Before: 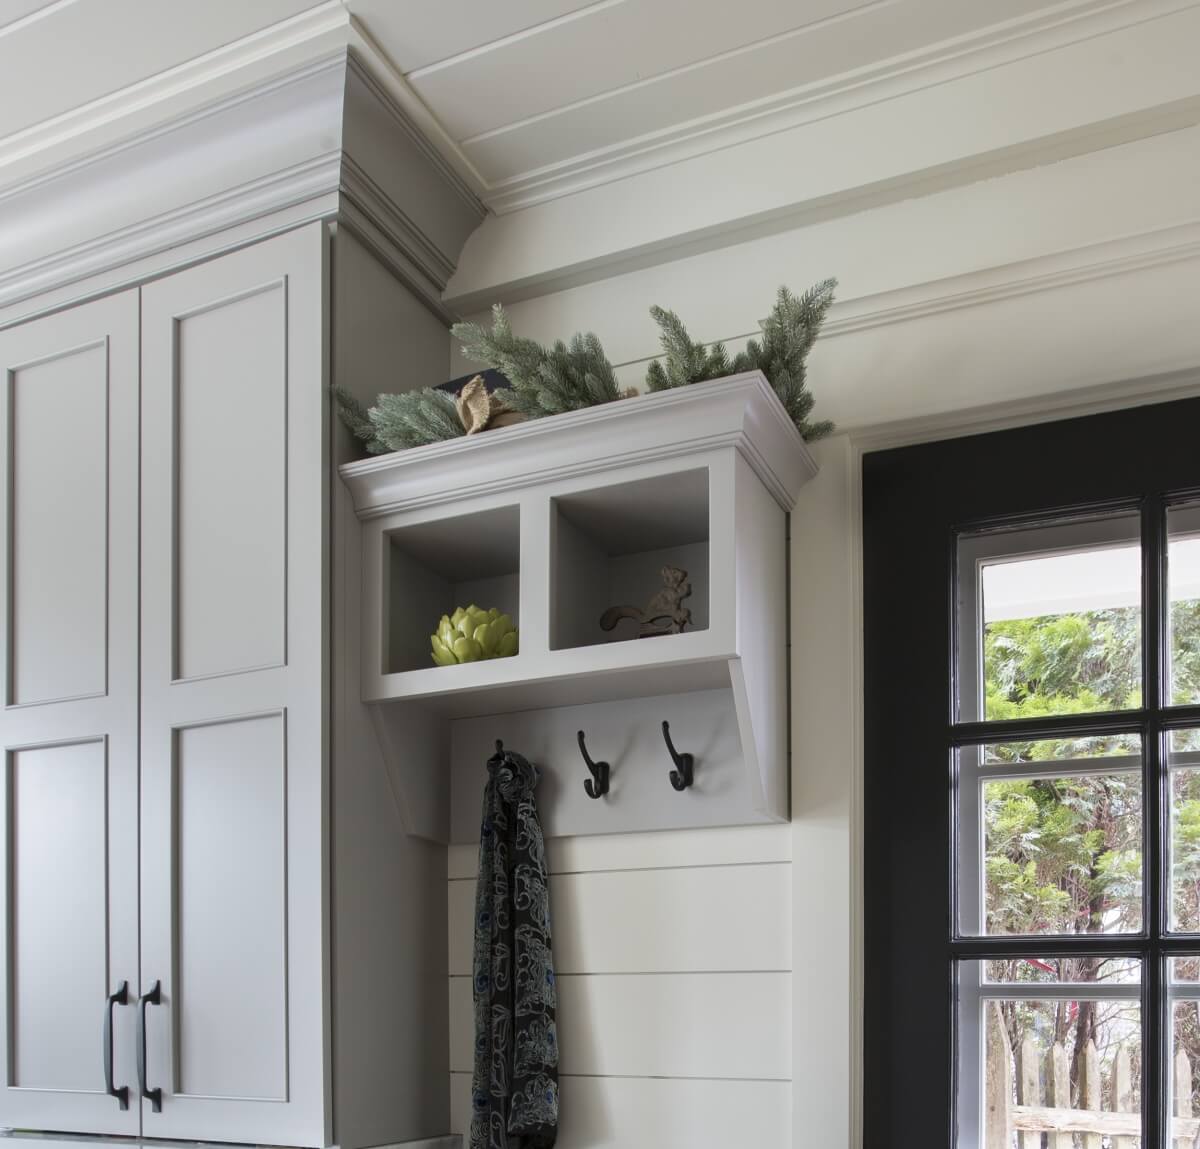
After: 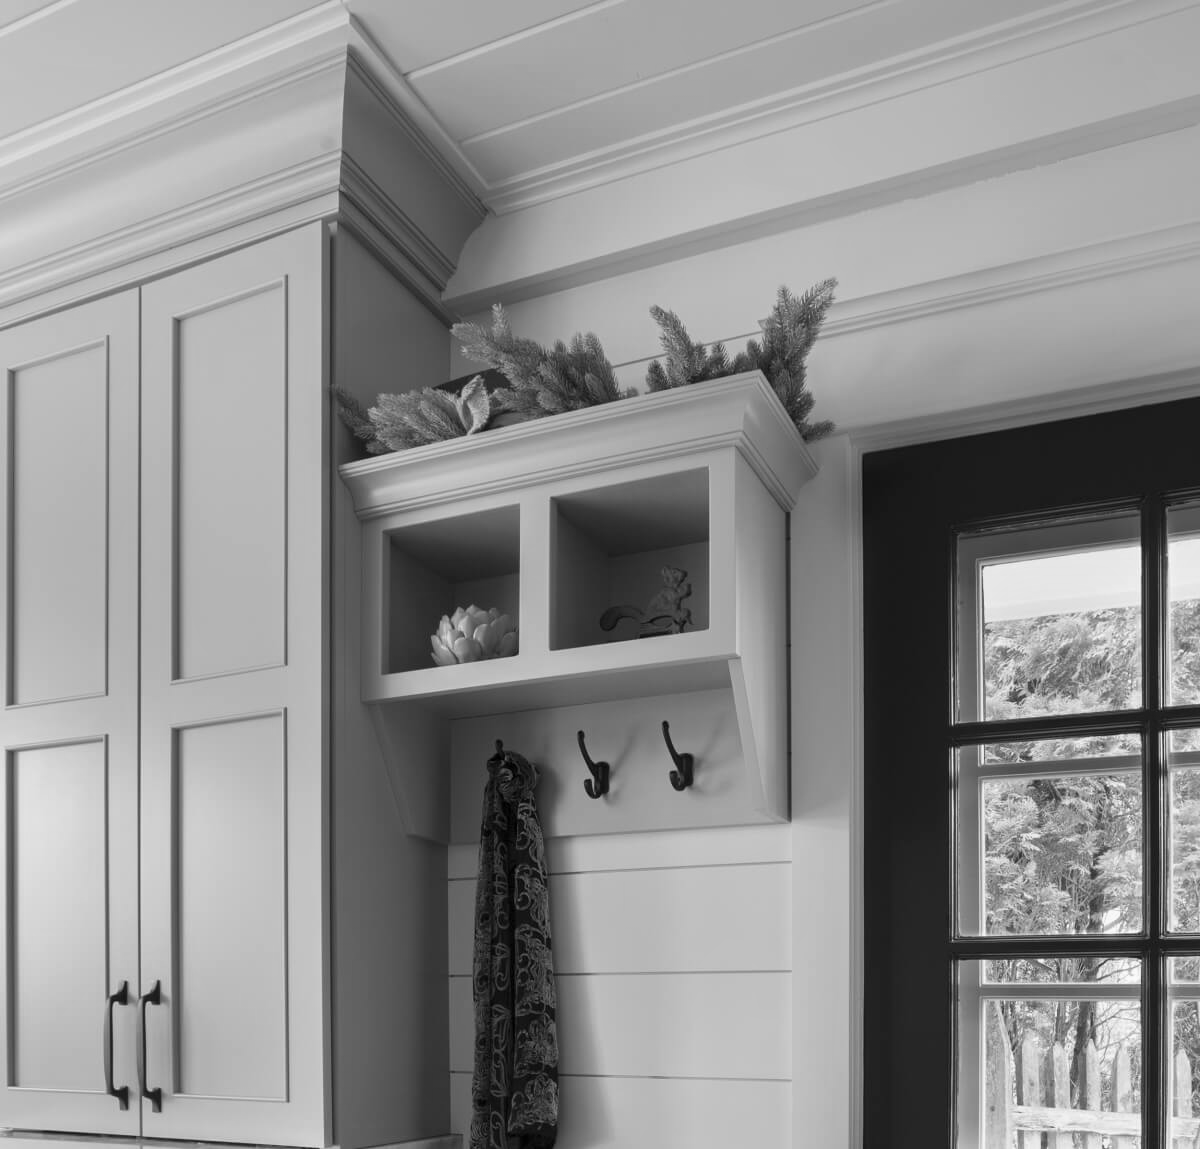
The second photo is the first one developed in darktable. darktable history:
monochrome: size 1
color correction: highlights a* 10.12, highlights b* 39.04, shadows a* 14.62, shadows b* 3.37
